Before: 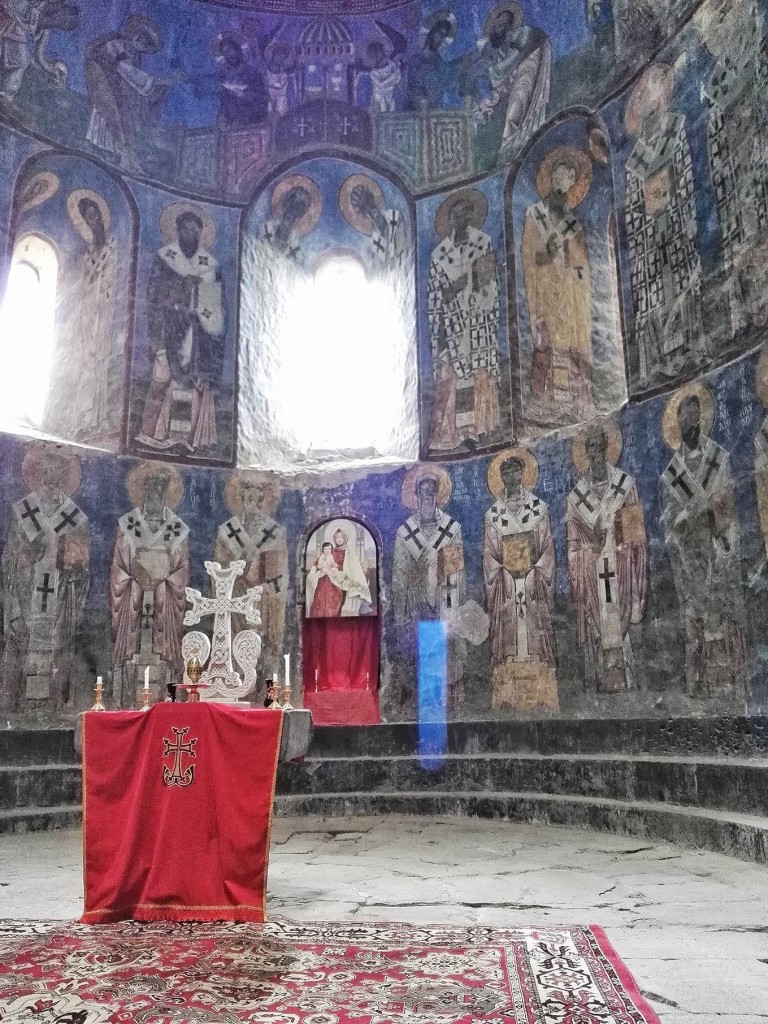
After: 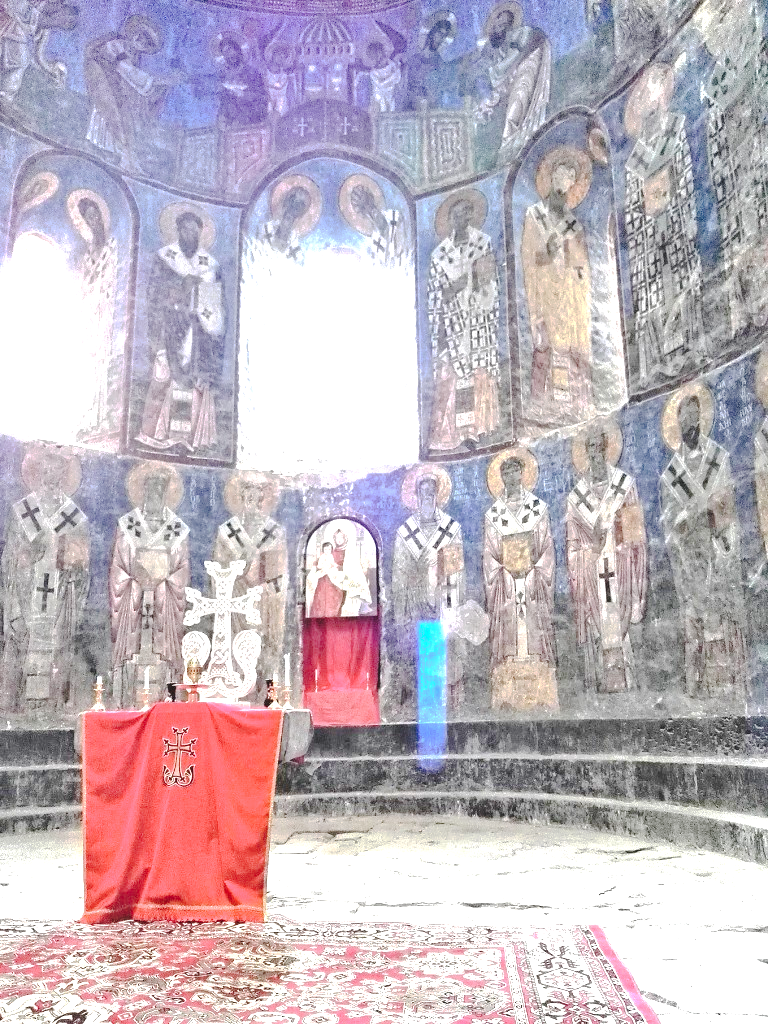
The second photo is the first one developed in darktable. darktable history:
exposure: black level correction 0, exposure 1.438 EV, compensate exposure bias true, compensate highlight preservation false
tone curve: curves: ch0 [(0, 0) (0.003, 0.077) (0.011, 0.08) (0.025, 0.083) (0.044, 0.095) (0.069, 0.106) (0.1, 0.12) (0.136, 0.144) (0.177, 0.185) (0.224, 0.231) (0.277, 0.297) (0.335, 0.382) (0.399, 0.471) (0.468, 0.553) (0.543, 0.623) (0.623, 0.689) (0.709, 0.75) (0.801, 0.81) (0.898, 0.873) (1, 1)], preserve colors none
